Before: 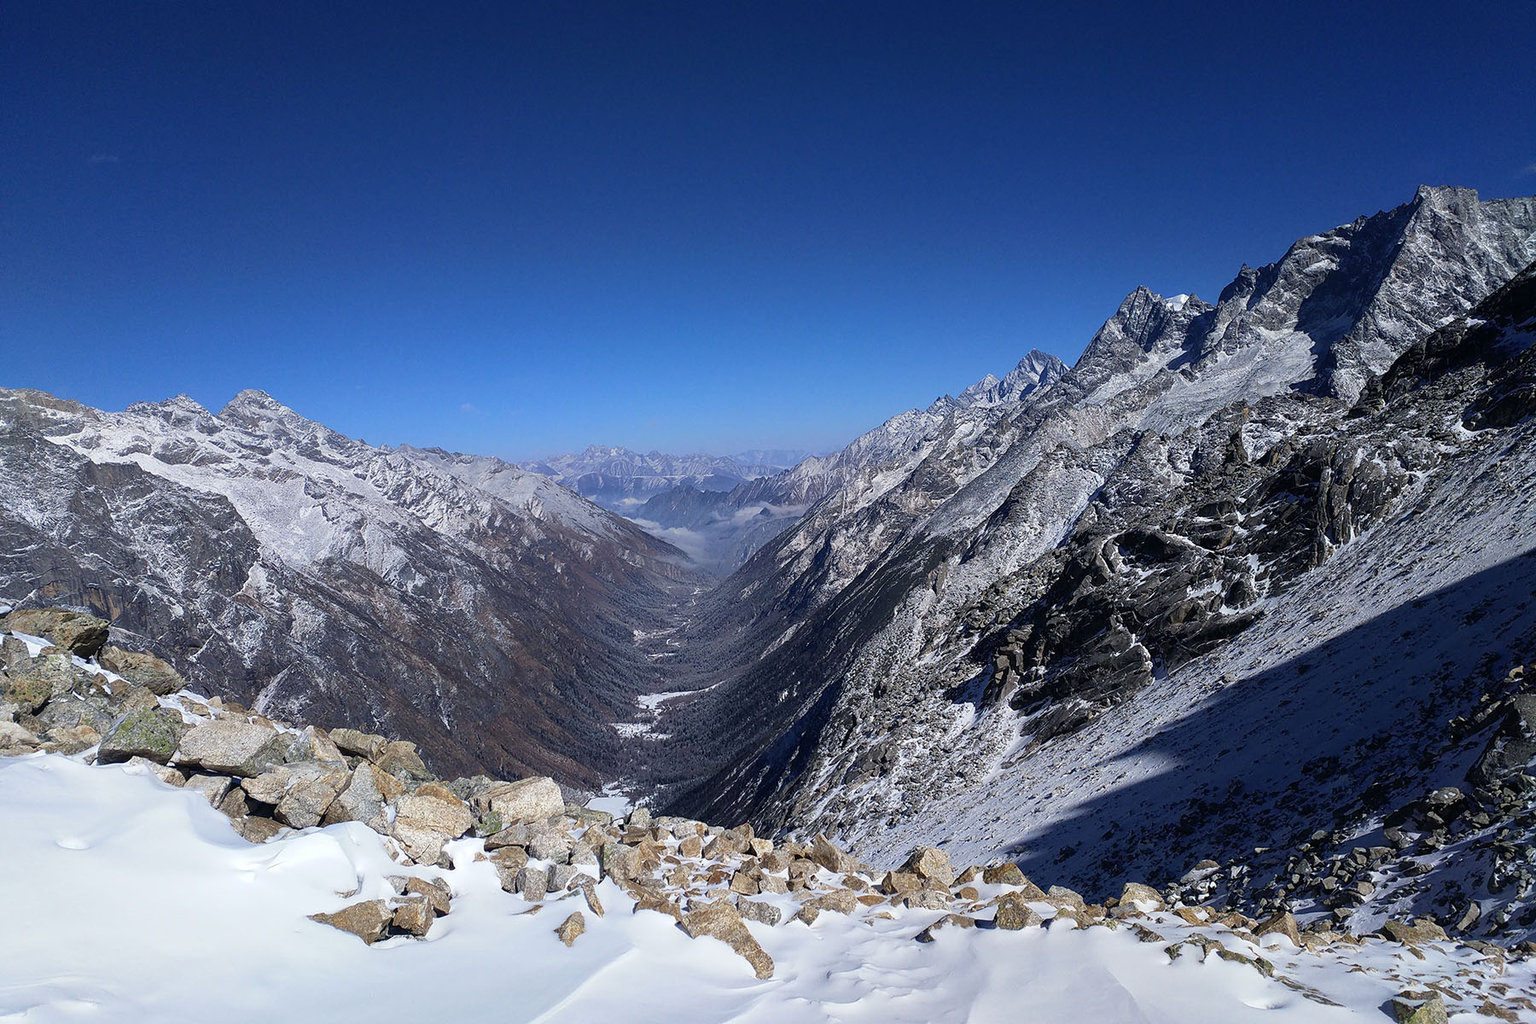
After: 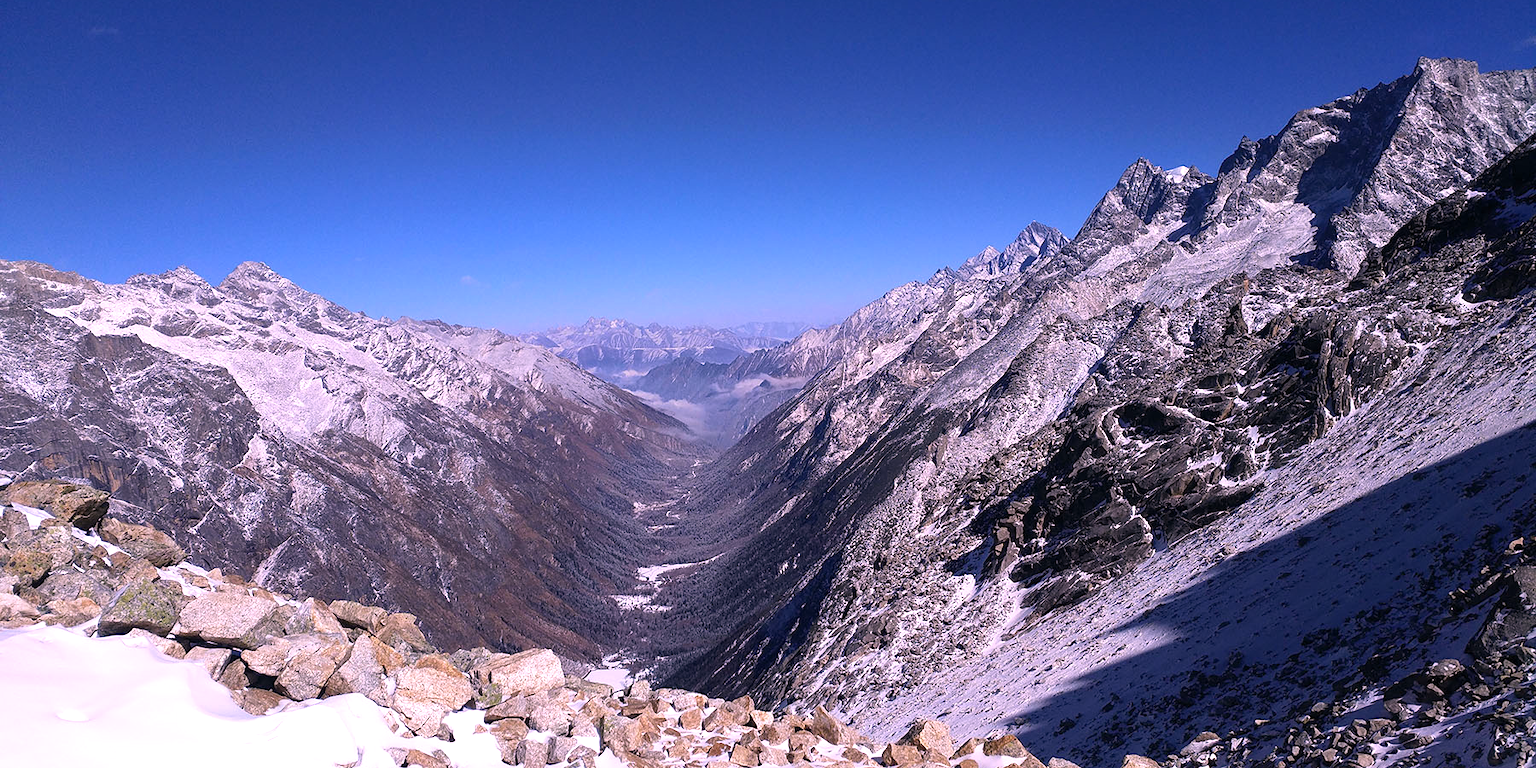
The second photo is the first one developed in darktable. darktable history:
crop and rotate: top 12.5%, bottom 12.5%
tone equalizer: -8 EV -0.55 EV
exposure: exposure 0.29 EV, compensate highlight preservation false
white balance: red 1.188, blue 1.11
